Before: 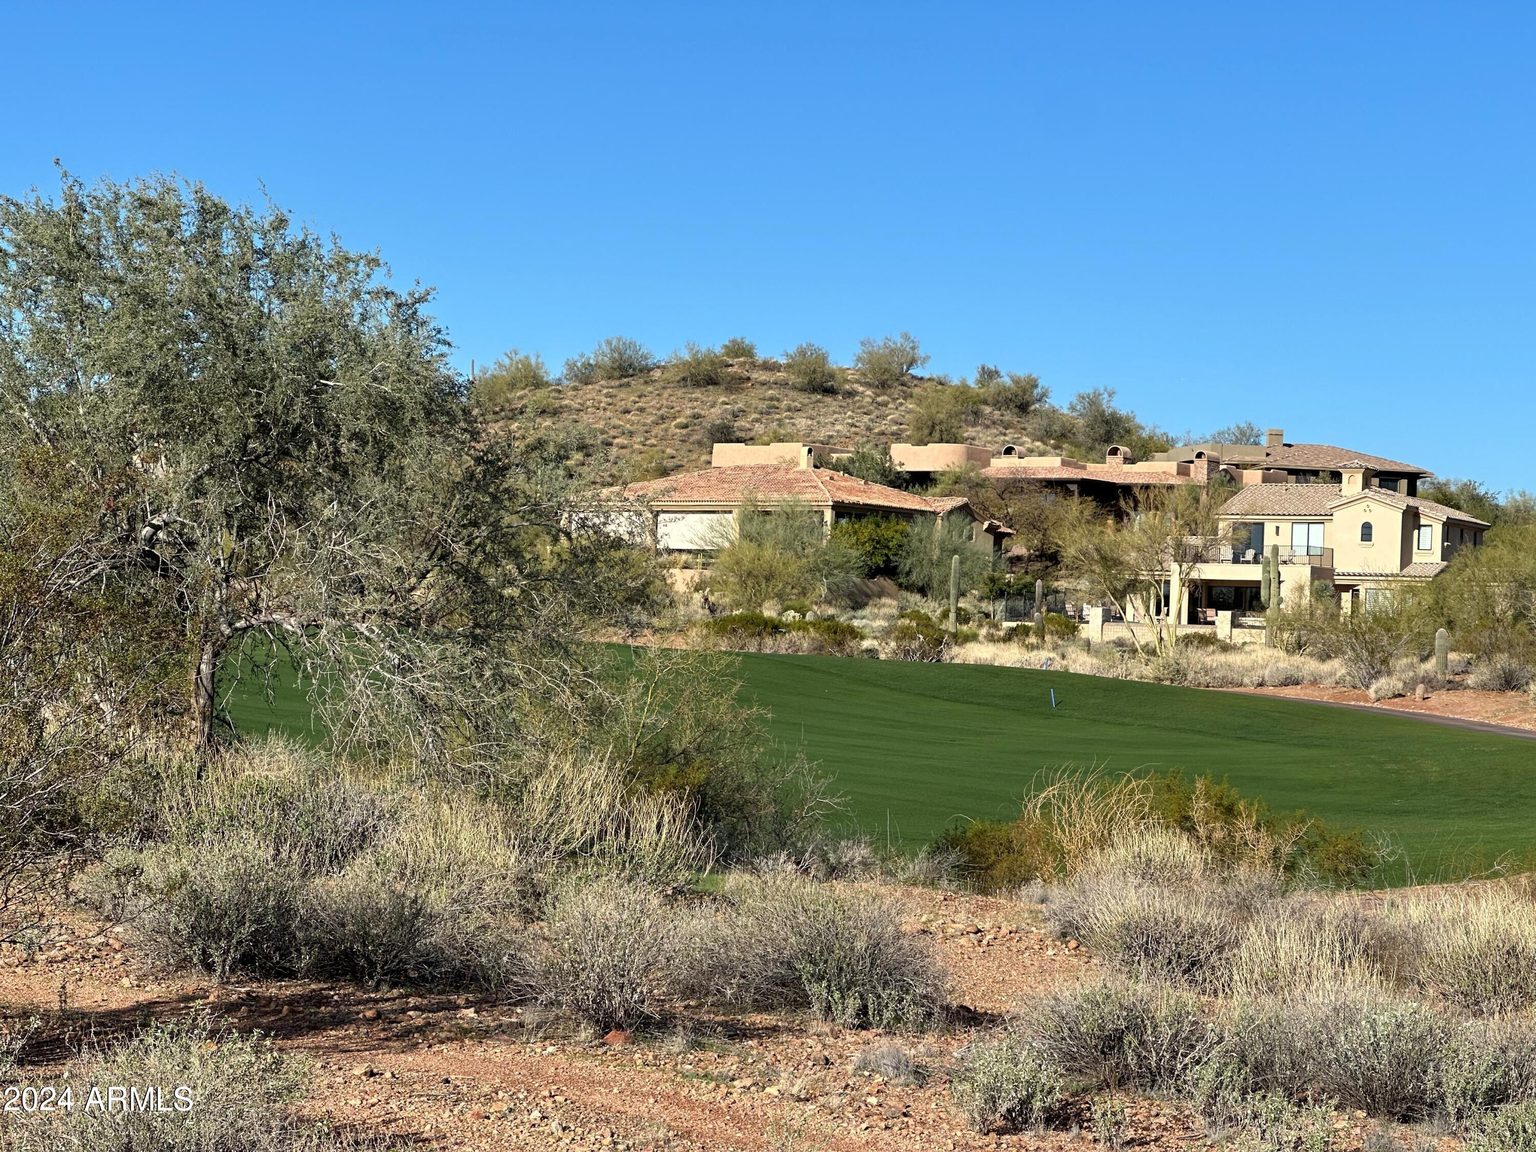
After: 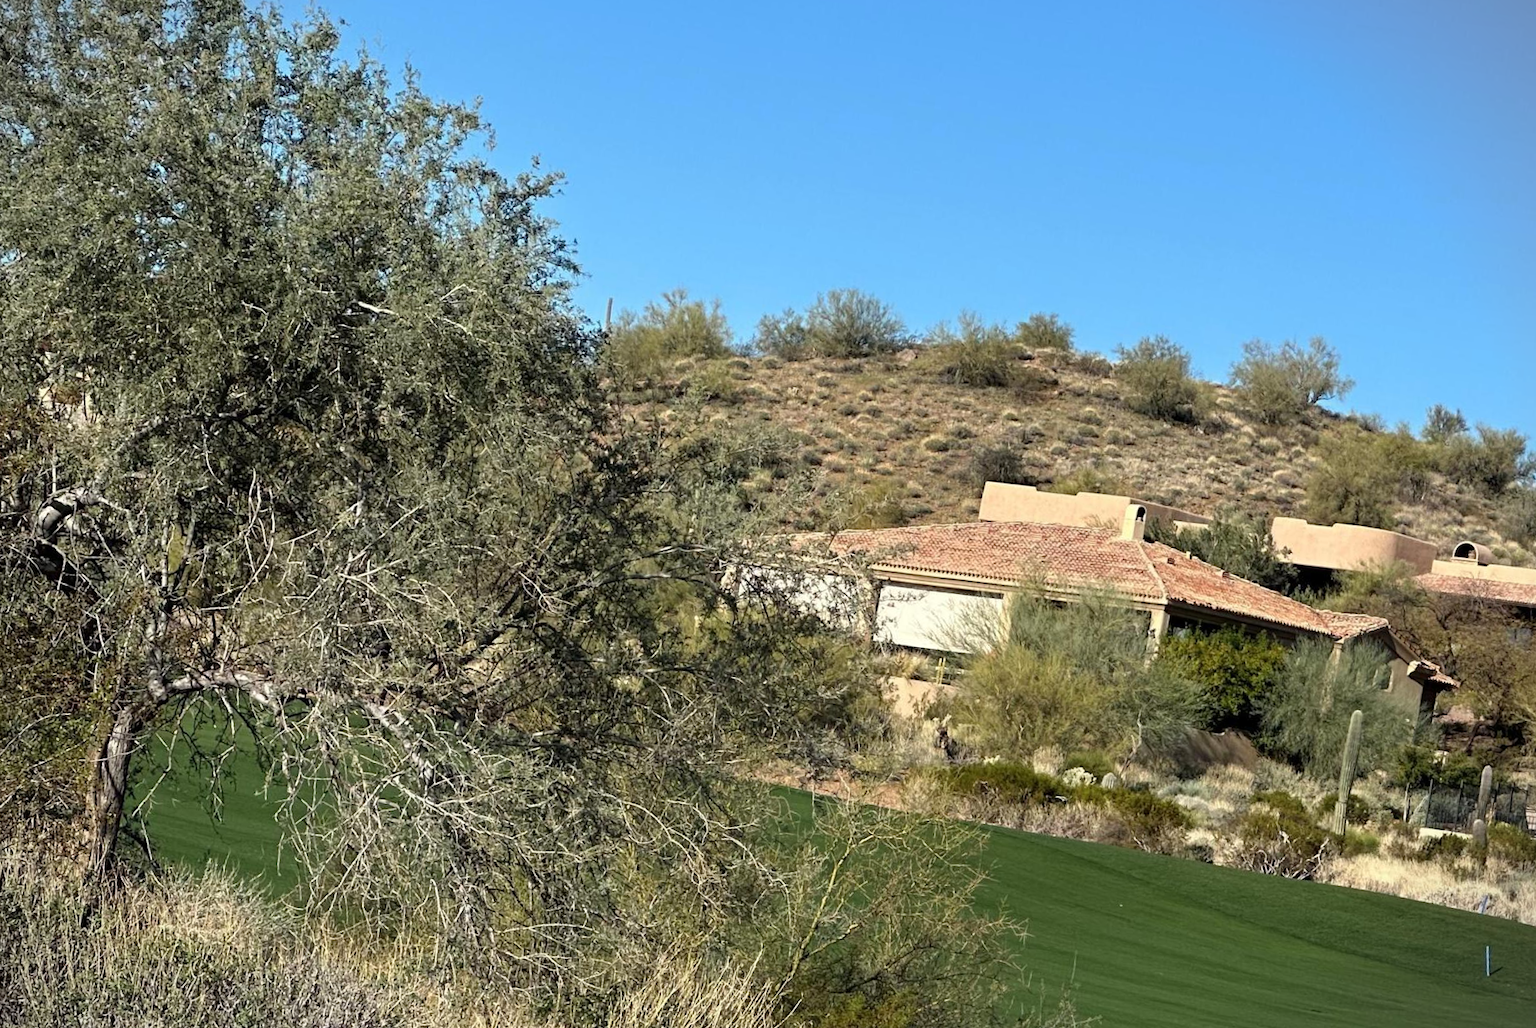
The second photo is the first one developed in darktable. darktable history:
vignetting: fall-off start 97.25%, width/height ratio 1.184, unbound false
crop and rotate: angle -6.83°, left 2.003%, top 6.833%, right 27.613%, bottom 30.369%
